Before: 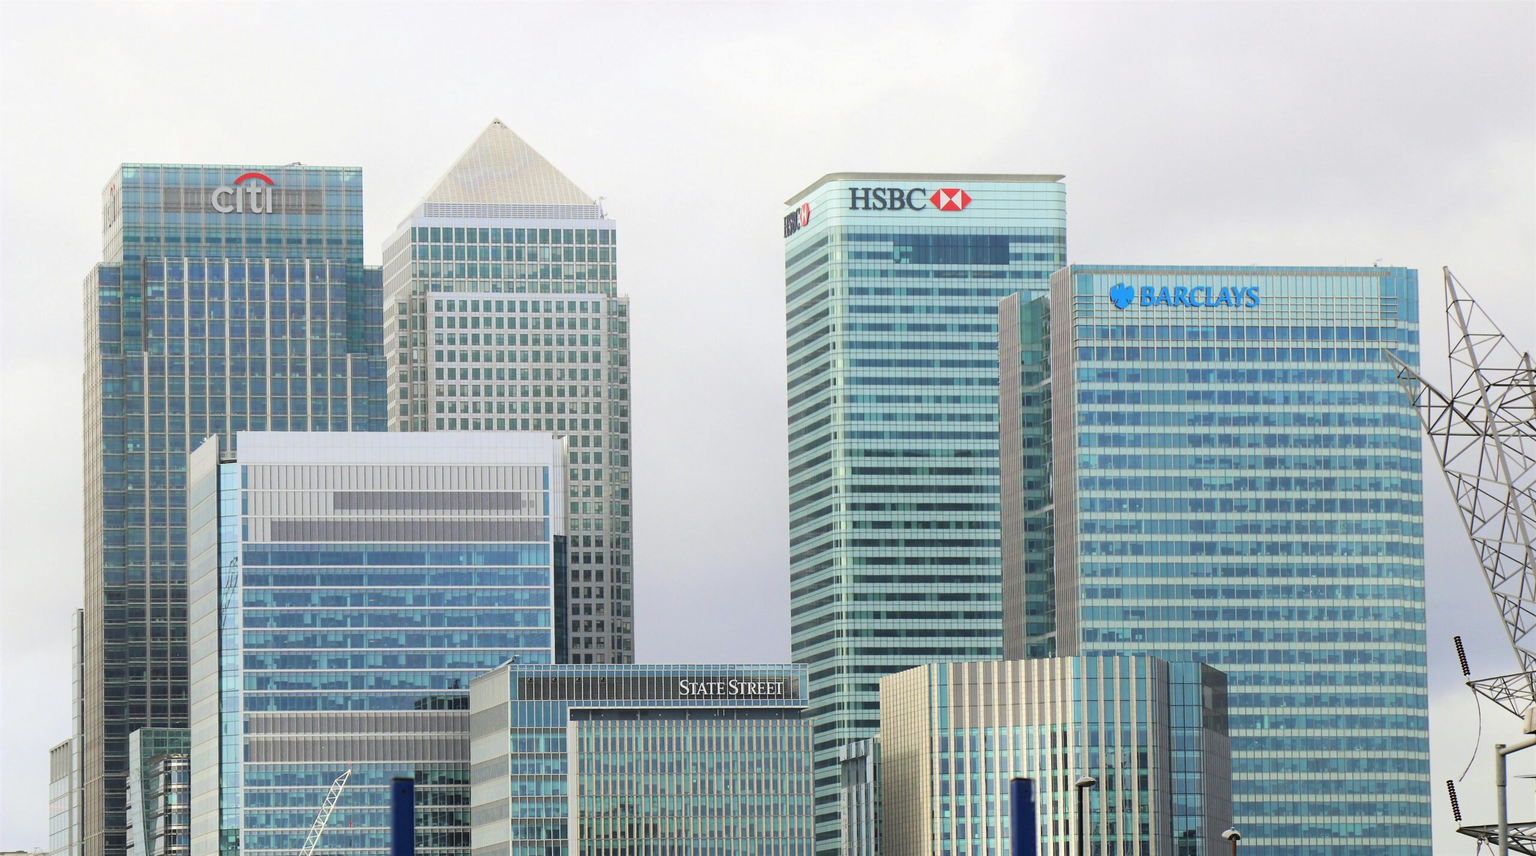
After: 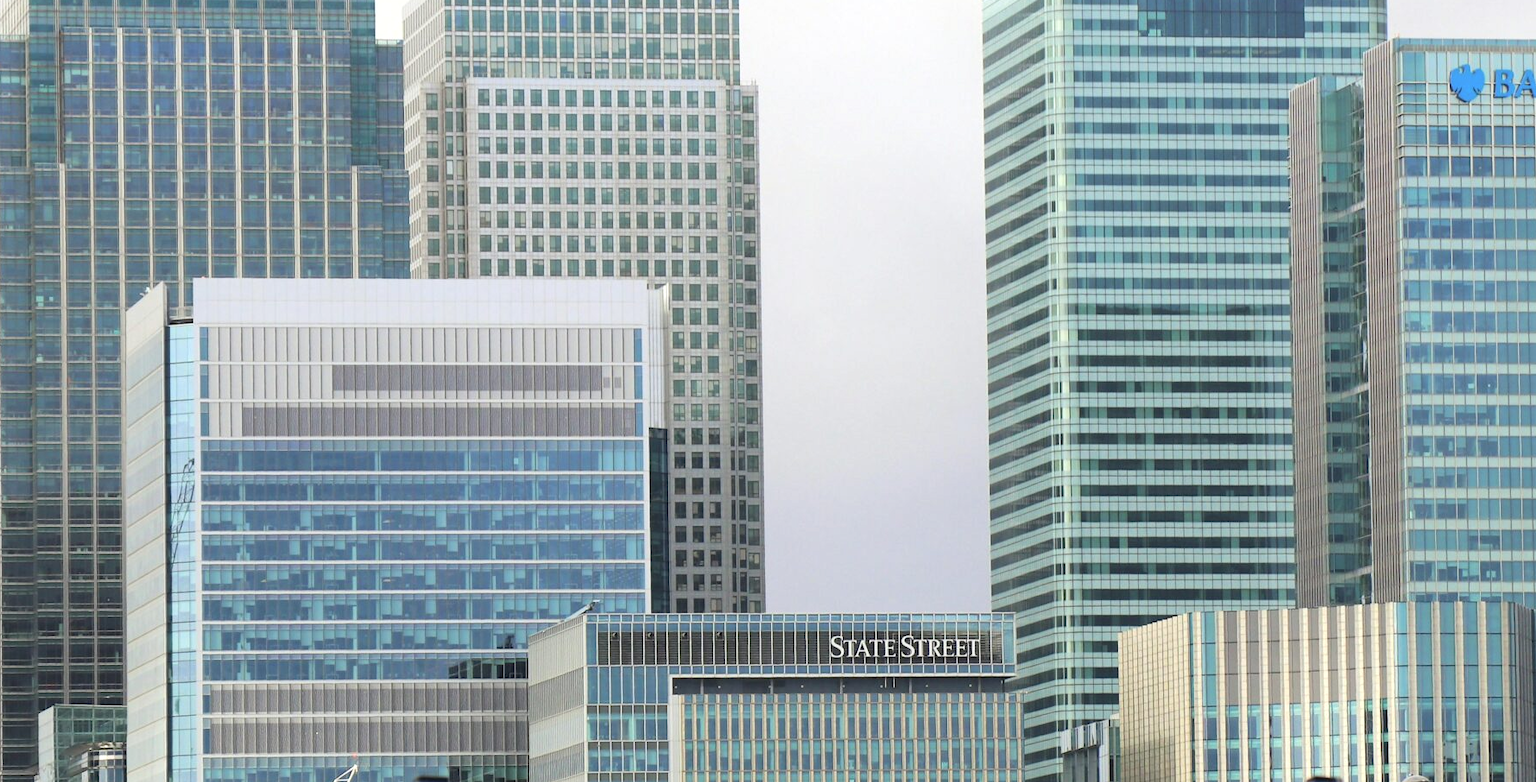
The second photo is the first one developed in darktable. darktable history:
crop: left 6.686%, top 27.833%, right 23.791%, bottom 8.611%
levels: levels [0, 0.476, 0.951]
contrast brightness saturation: saturation -0.099
